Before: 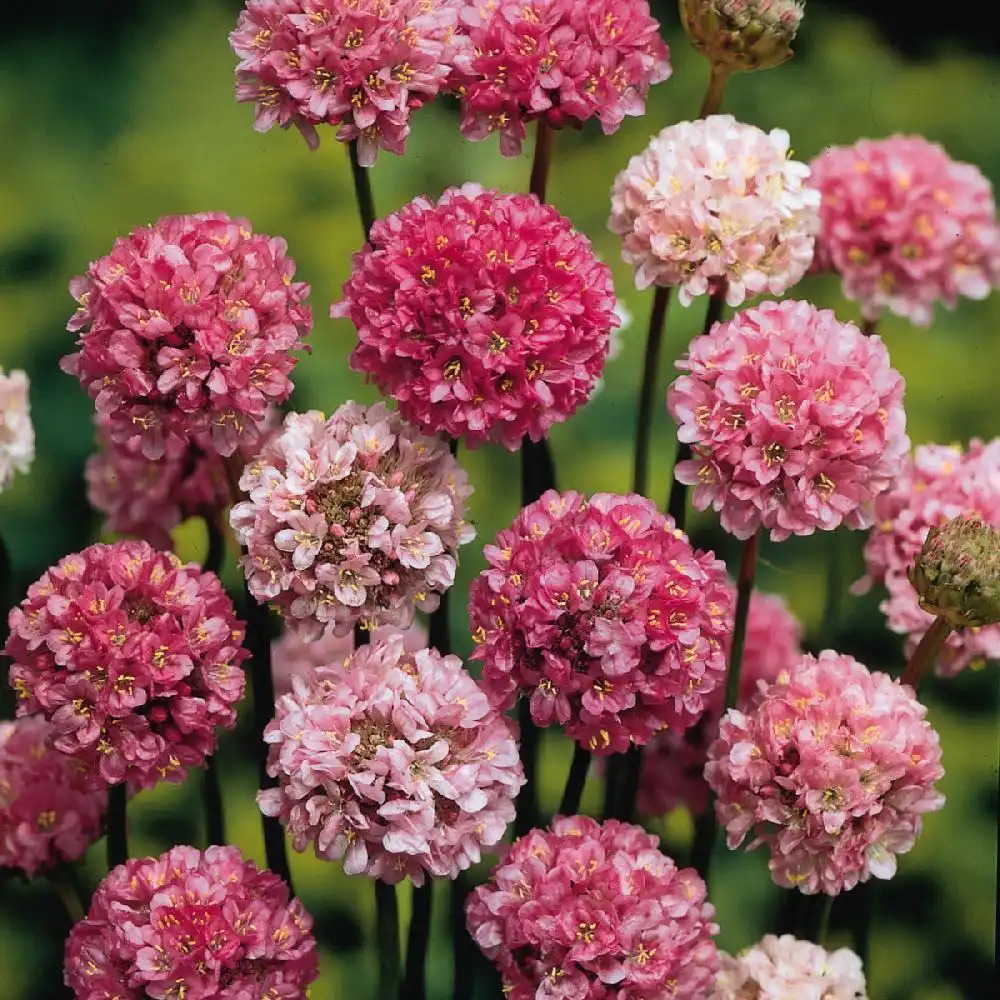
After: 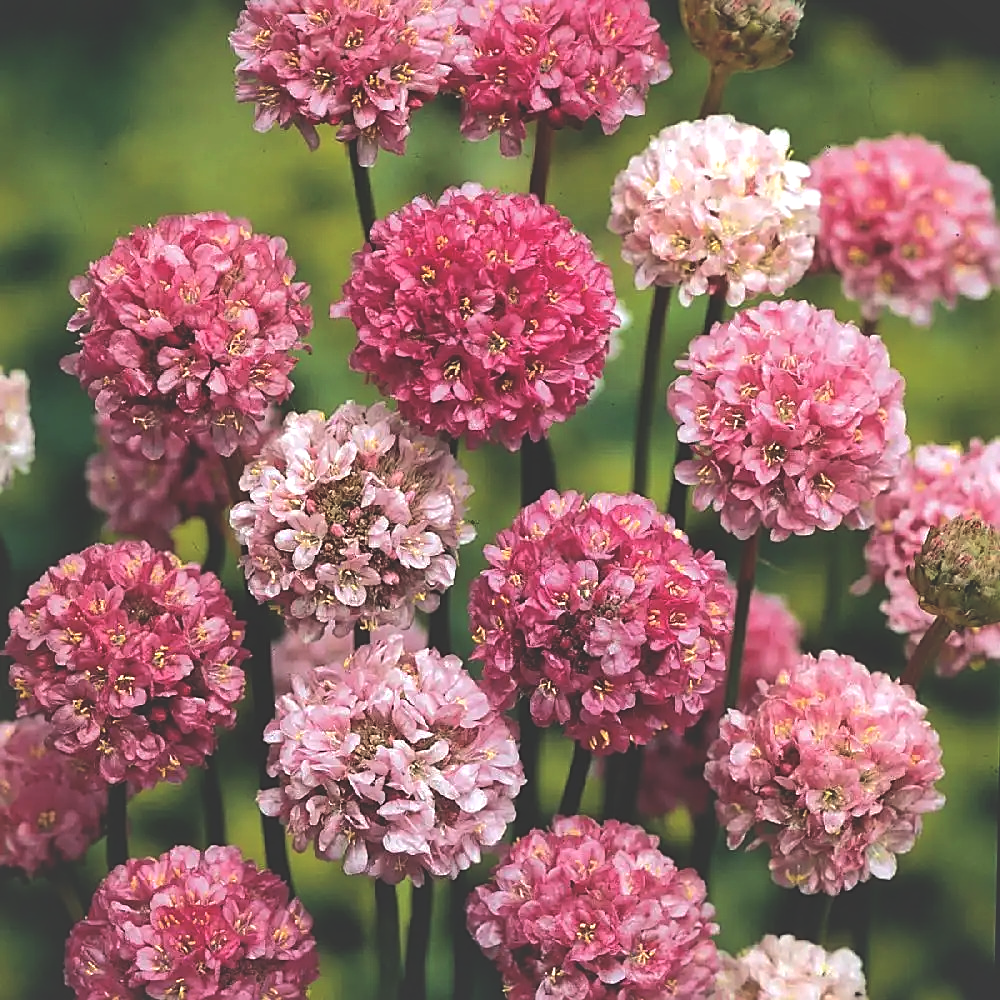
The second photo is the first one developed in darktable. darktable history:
tone equalizer: -8 EV -0.417 EV, -7 EV -0.389 EV, -6 EV -0.333 EV, -5 EV -0.222 EV, -3 EV 0.222 EV, -2 EV 0.333 EV, -1 EV 0.389 EV, +0 EV 0.417 EV, edges refinement/feathering 500, mask exposure compensation -1.57 EV, preserve details no
exposure: black level correction -0.028, compensate highlight preservation false
shadows and highlights: on, module defaults
sharpen: on, module defaults
